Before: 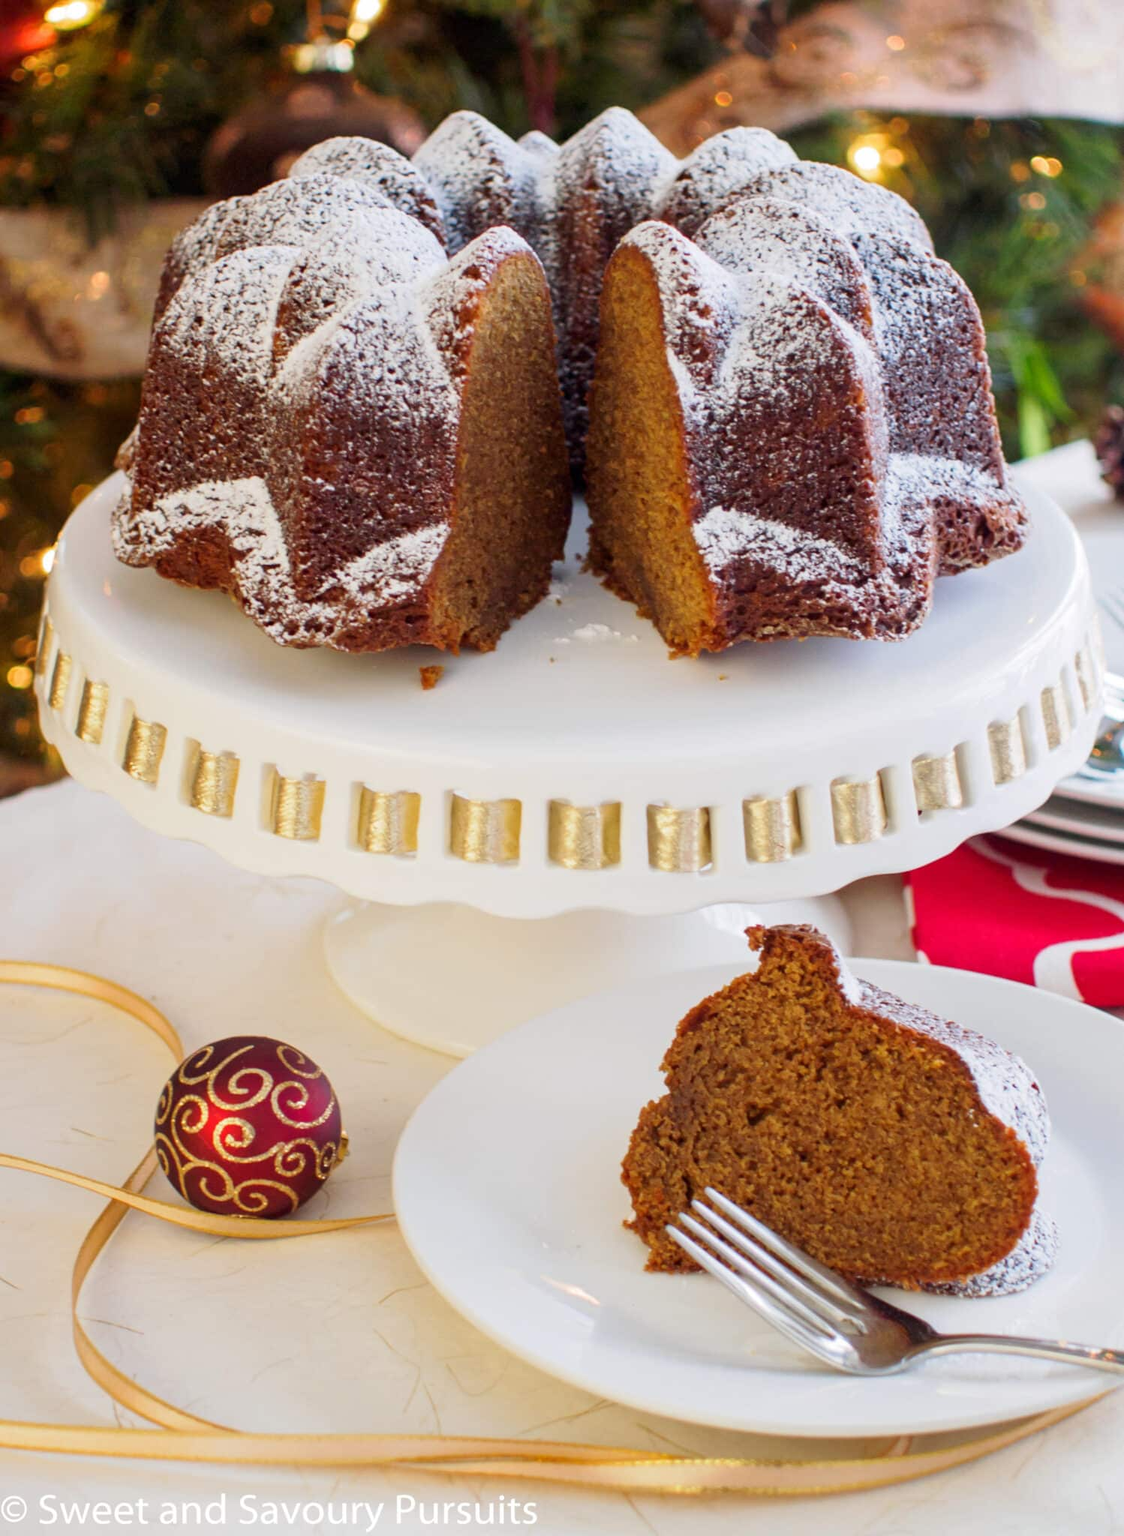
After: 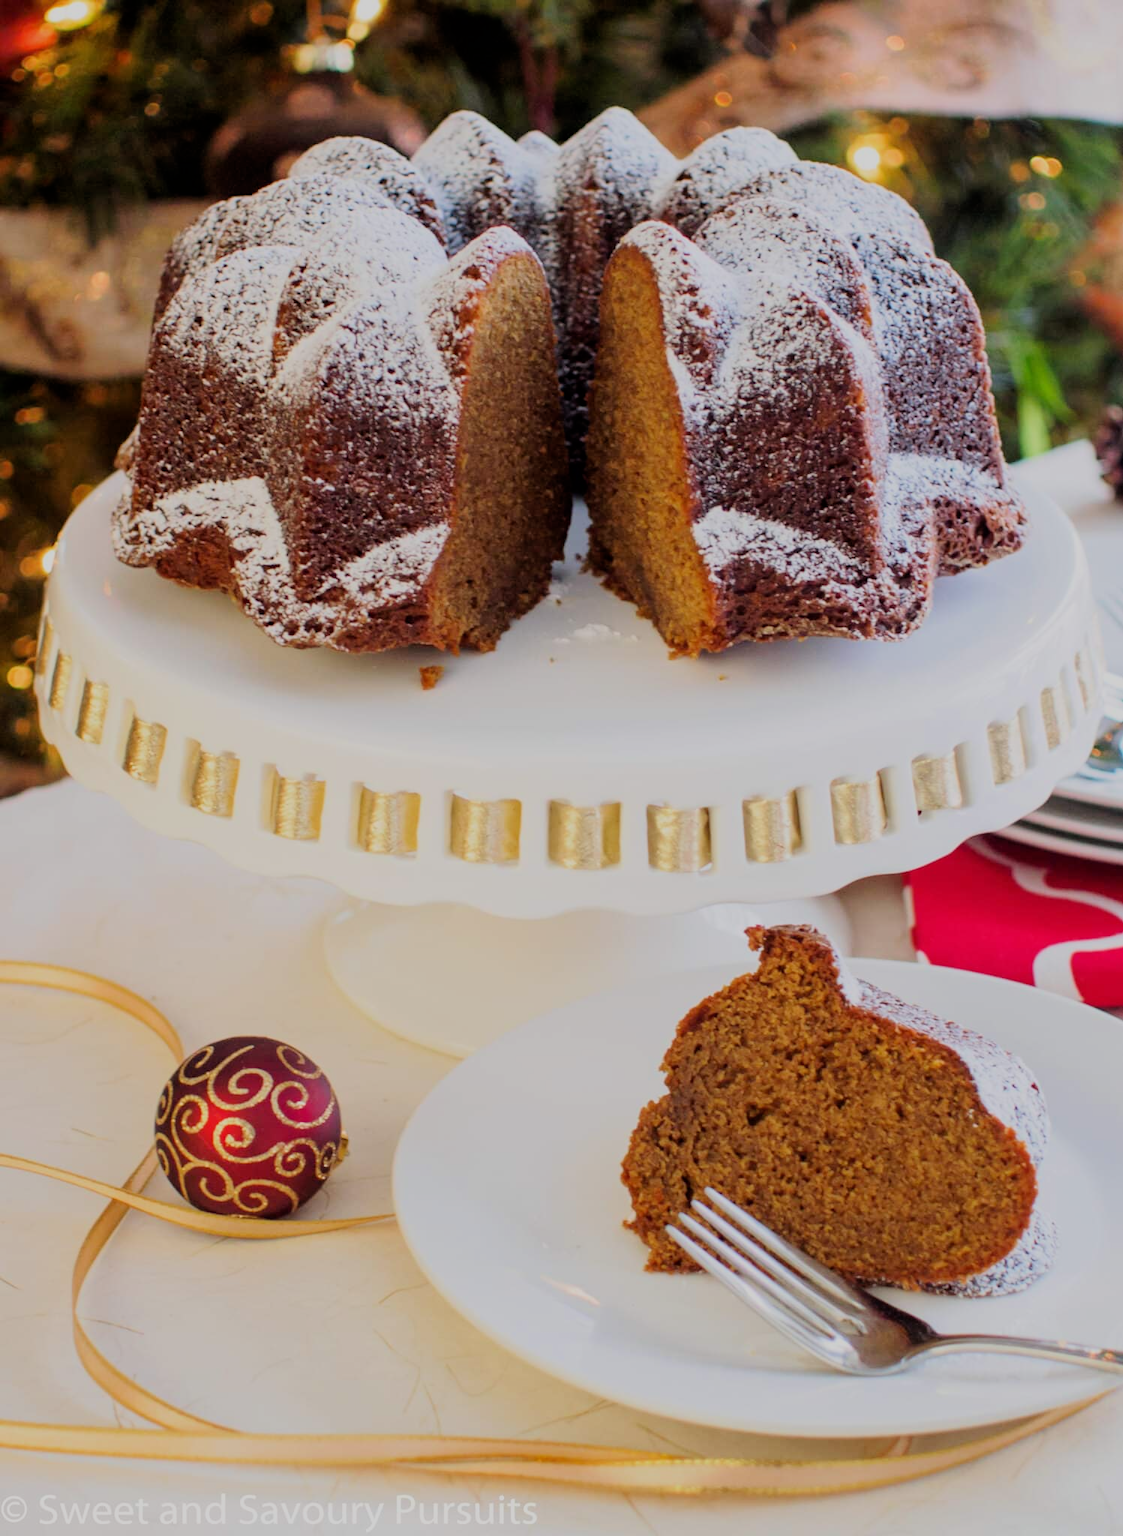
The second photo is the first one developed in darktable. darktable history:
filmic rgb: black relative exposure -7.19 EV, white relative exposure 5.34 EV, hardness 3.02, color science v6 (2022)
